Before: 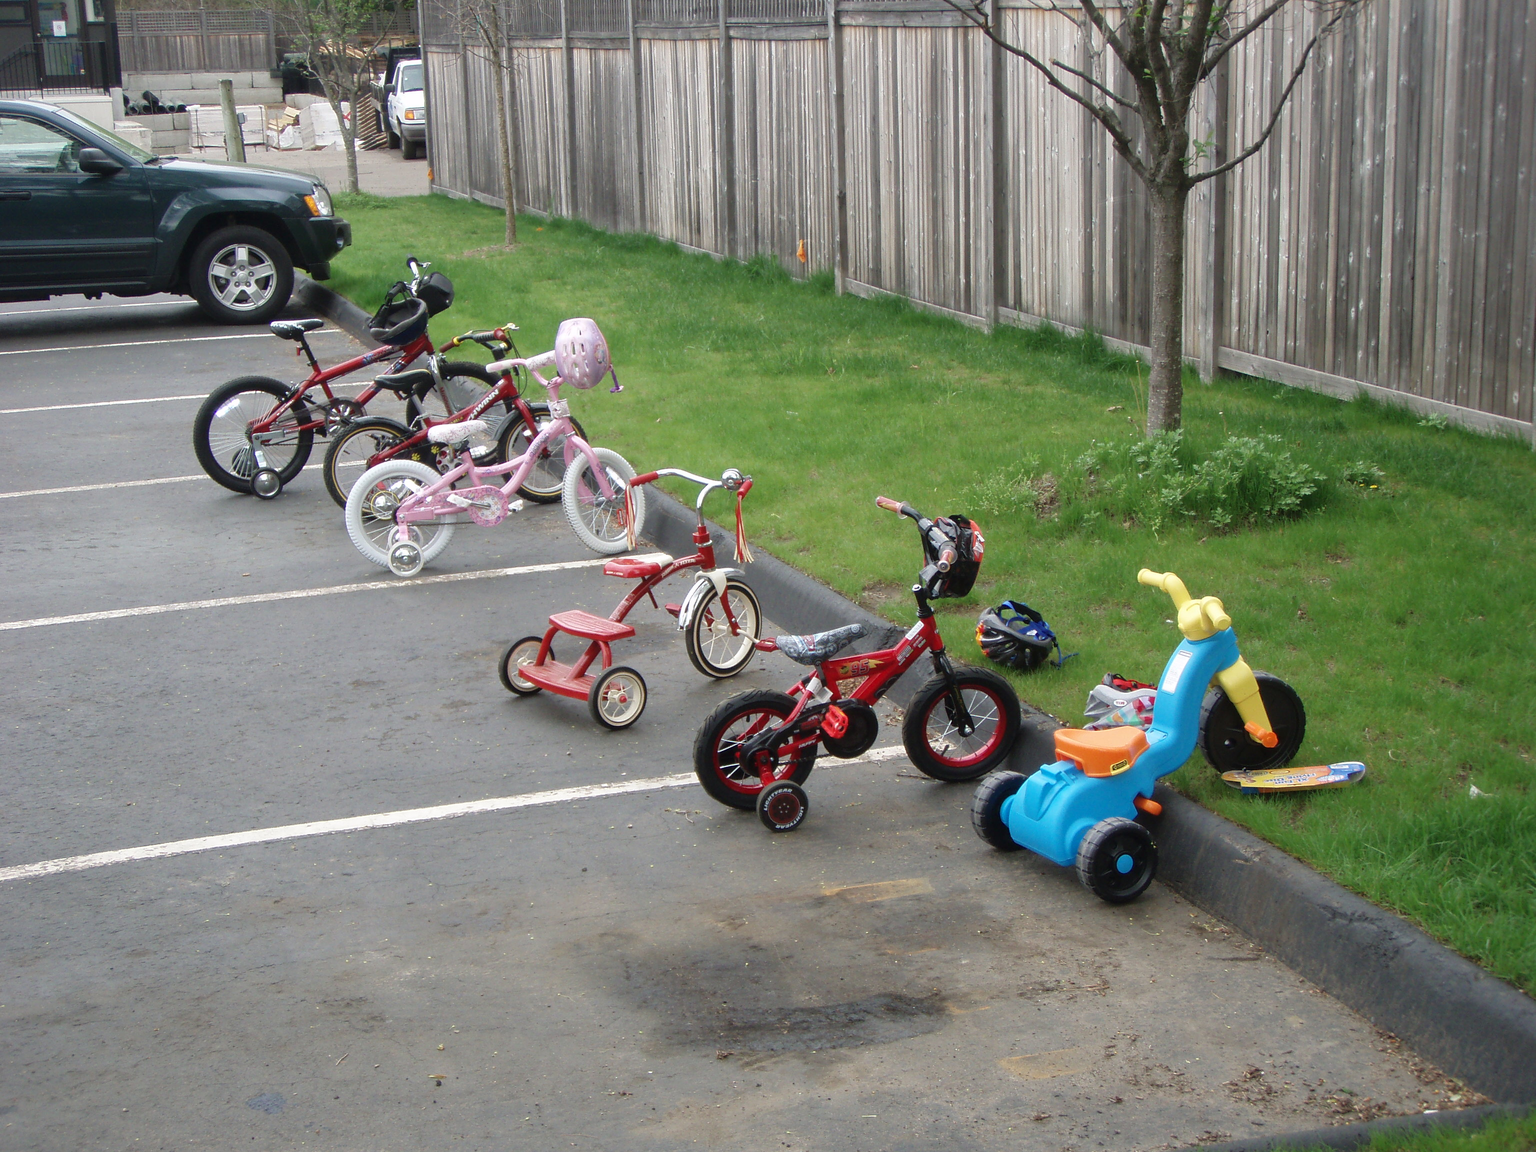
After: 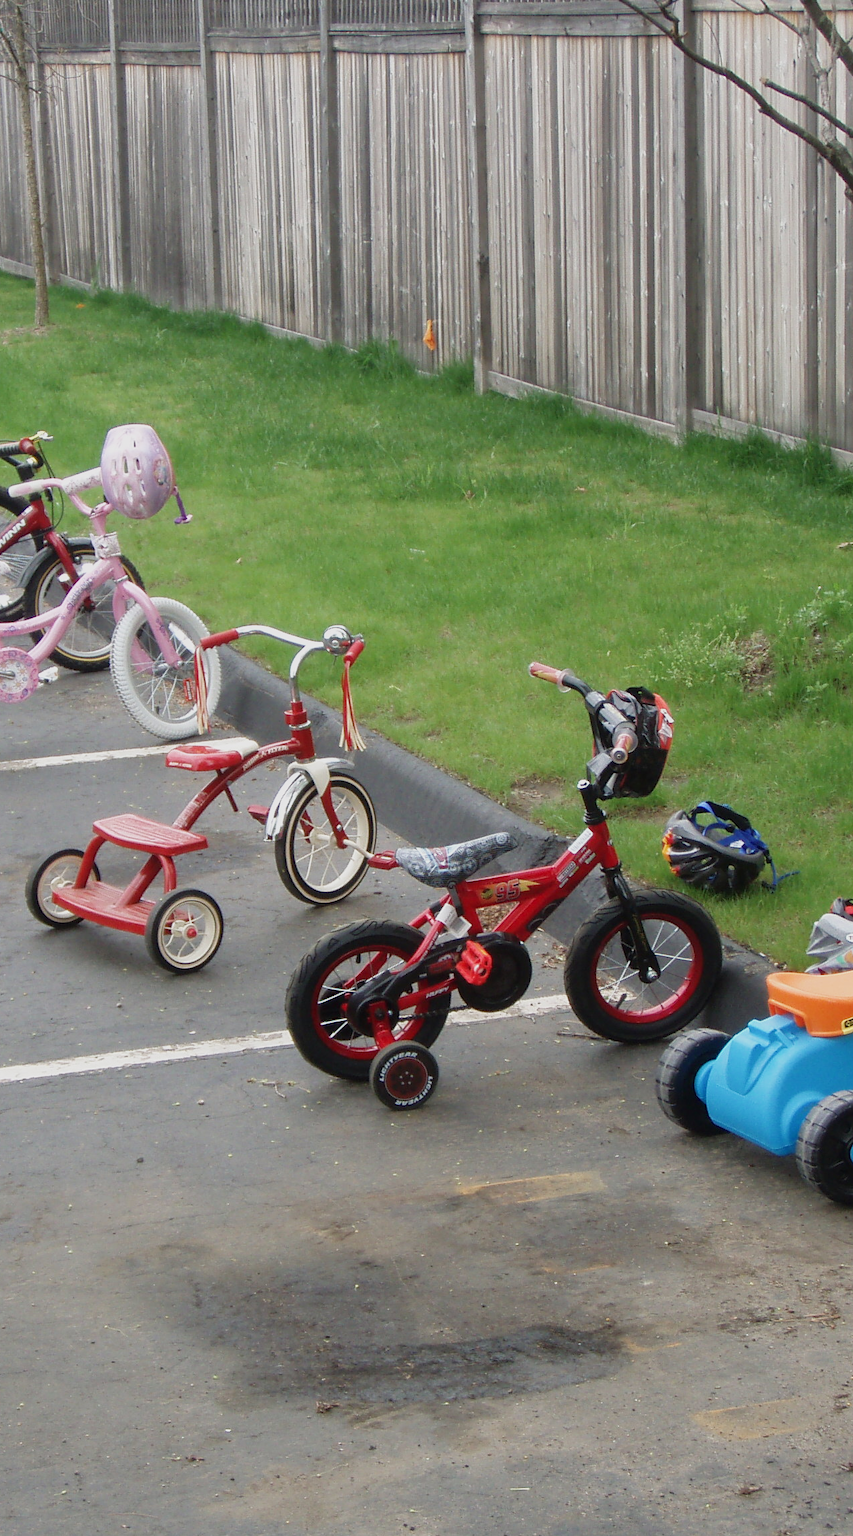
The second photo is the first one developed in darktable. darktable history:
sigmoid: contrast 1.22, skew 0.65
crop: left 31.229%, right 27.105%
